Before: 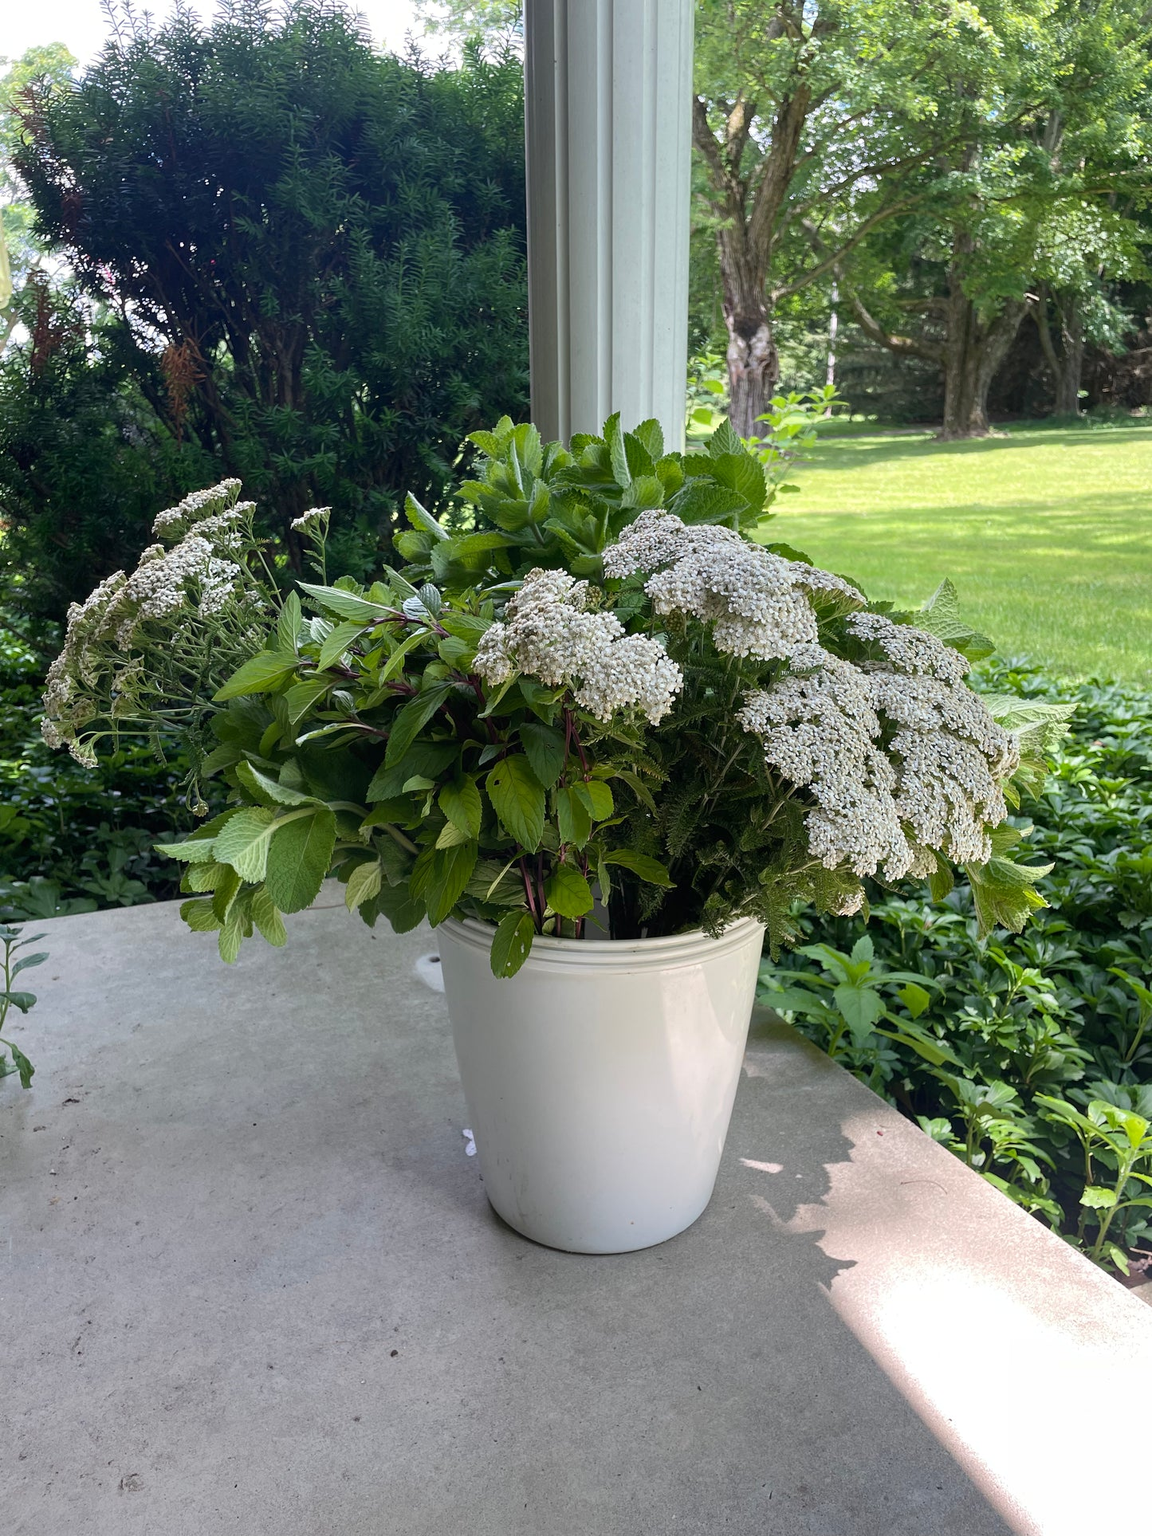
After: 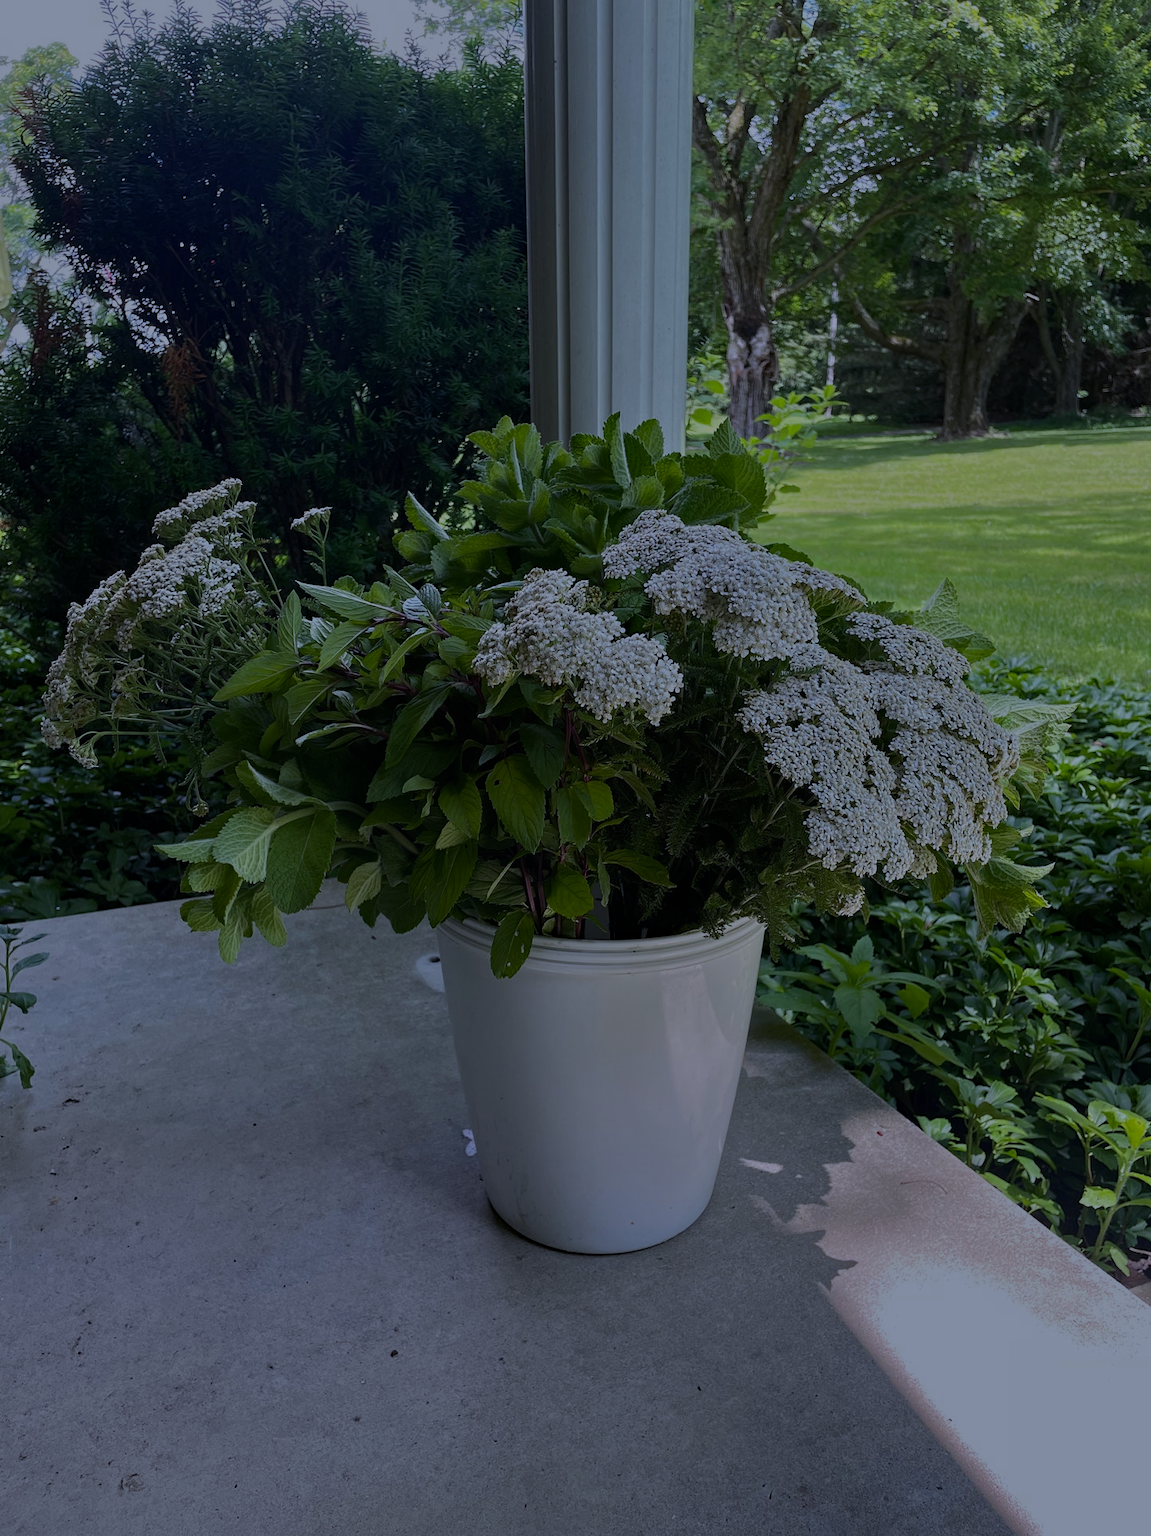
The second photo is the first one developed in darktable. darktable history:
haze removal: compatibility mode true, adaptive false
tone equalizer: -8 EV -2 EV, -7 EV -2 EV, -6 EV -2 EV, -5 EV -2 EV, -4 EV -2 EV, -3 EV -2 EV, -2 EV -2 EV, -1 EV -1.63 EV, +0 EV -2 EV
white balance: red 0.948, green 1.02, blue 1.176
